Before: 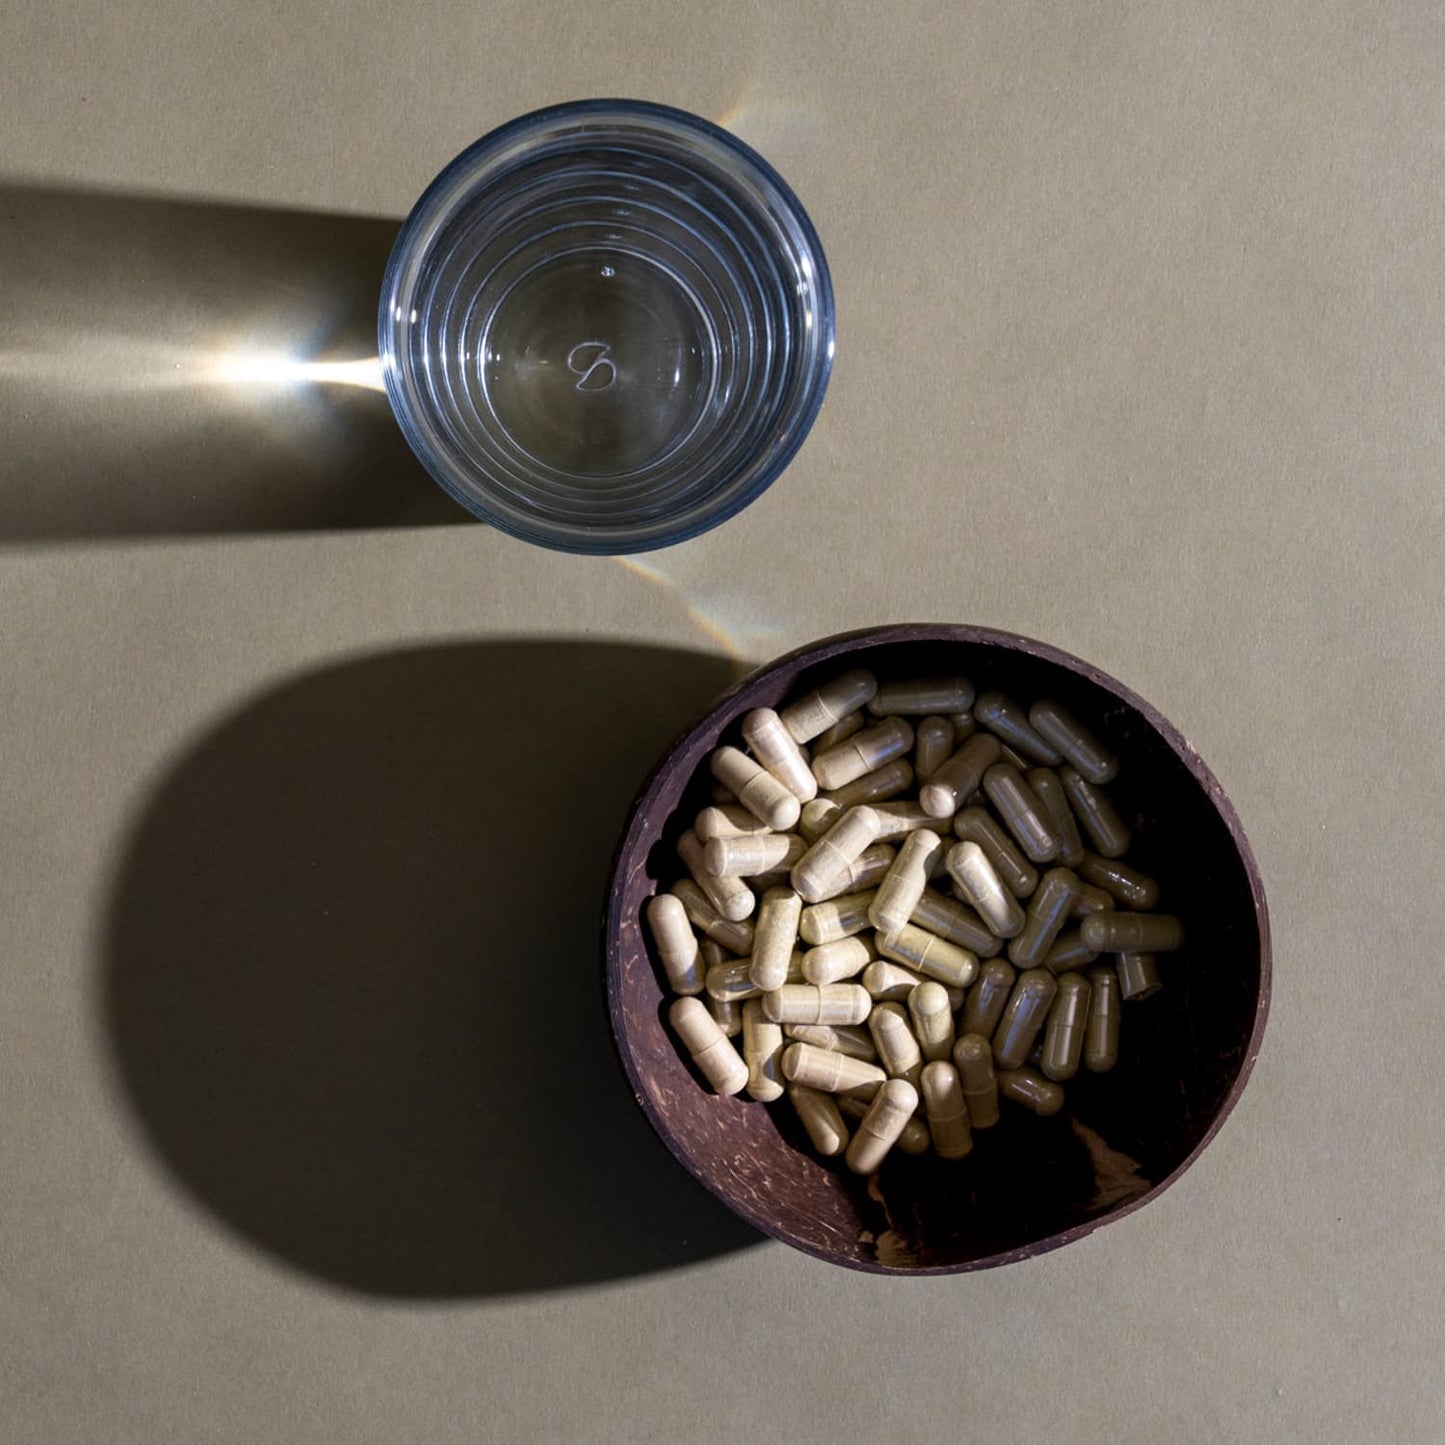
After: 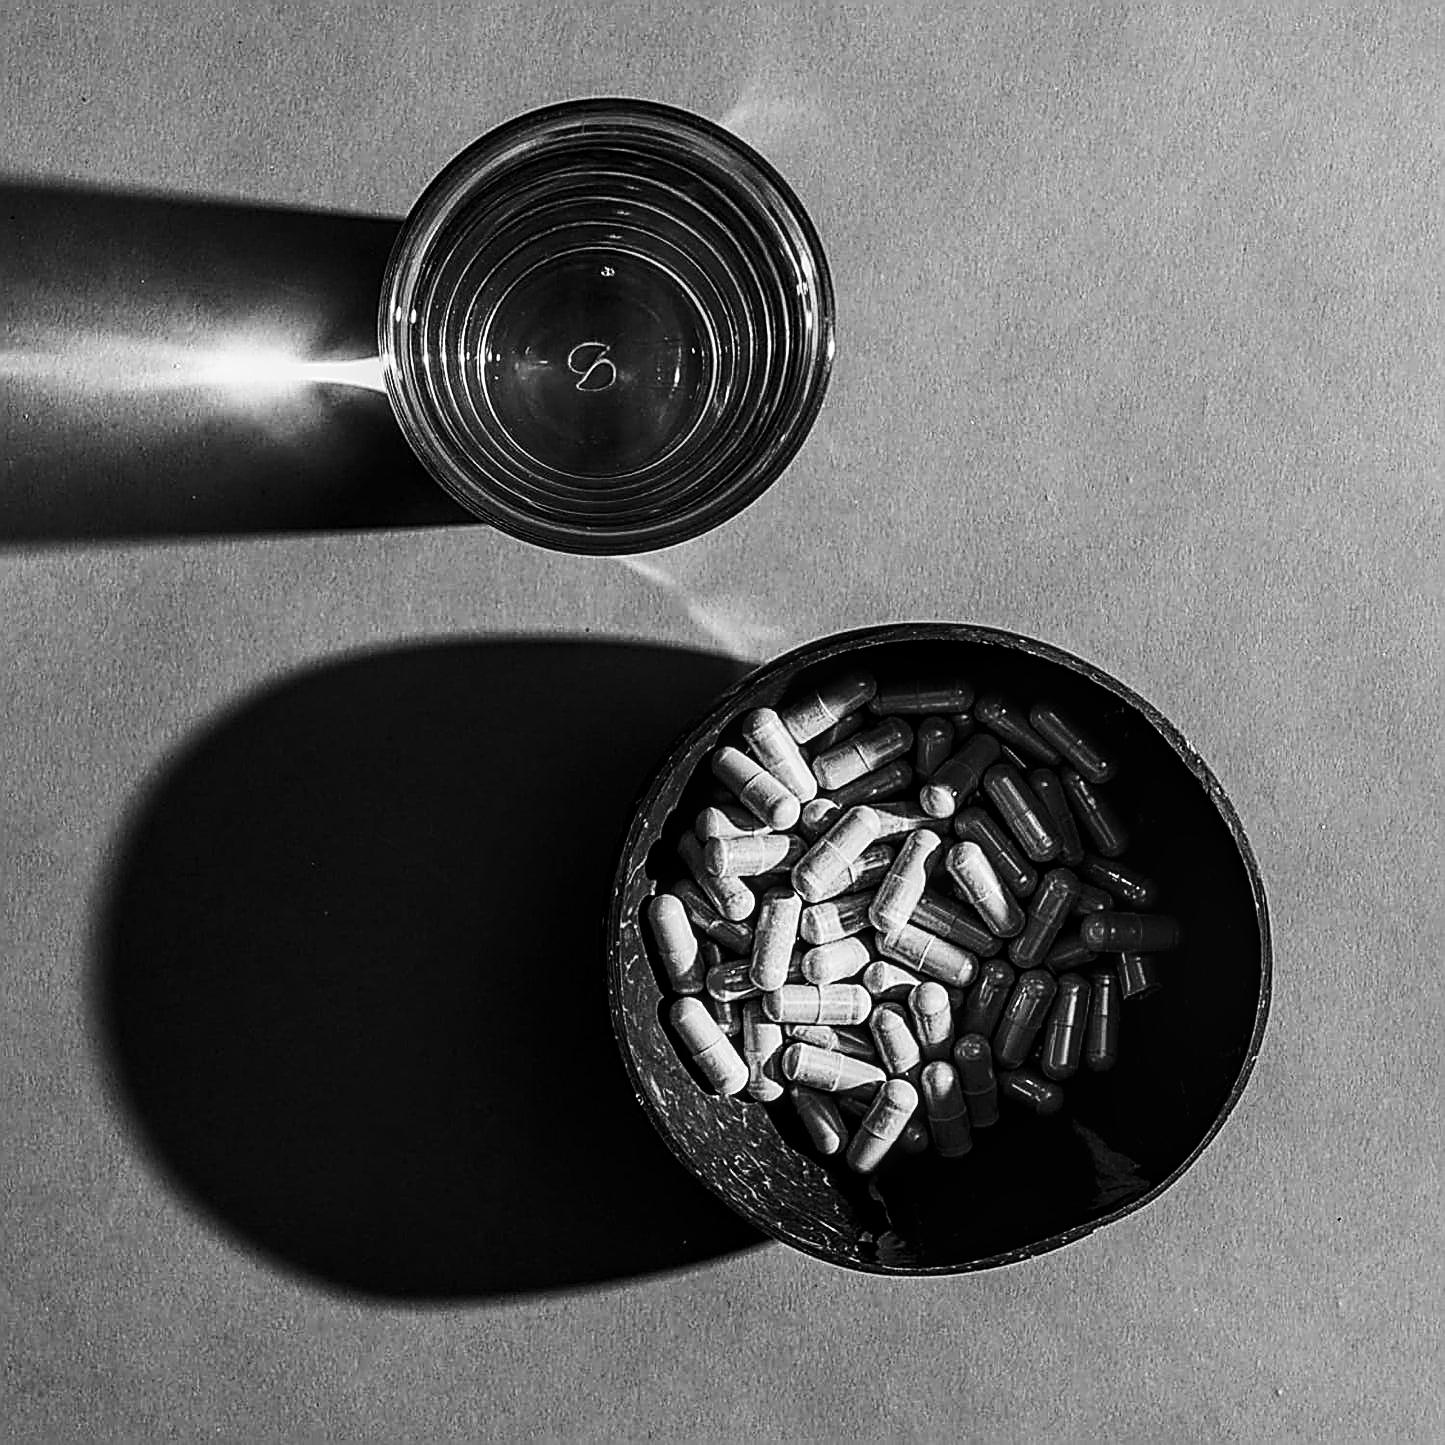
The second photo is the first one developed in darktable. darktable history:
monochrome: size 1
local contrast: on, module defaults
contrast brightness saturation: contrast 0.32, brightness -0.08, saturation 0.17
white balance: red 0.954, blue 1.079
sharpen: amount 2
